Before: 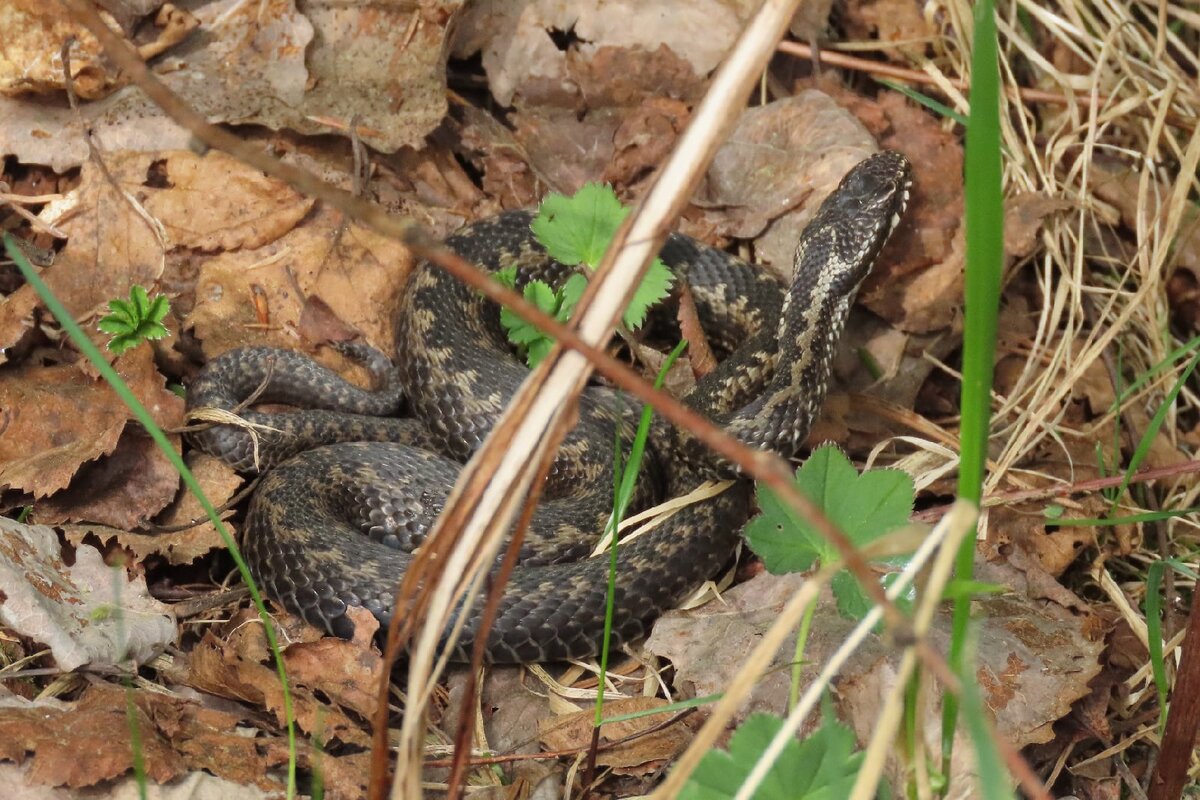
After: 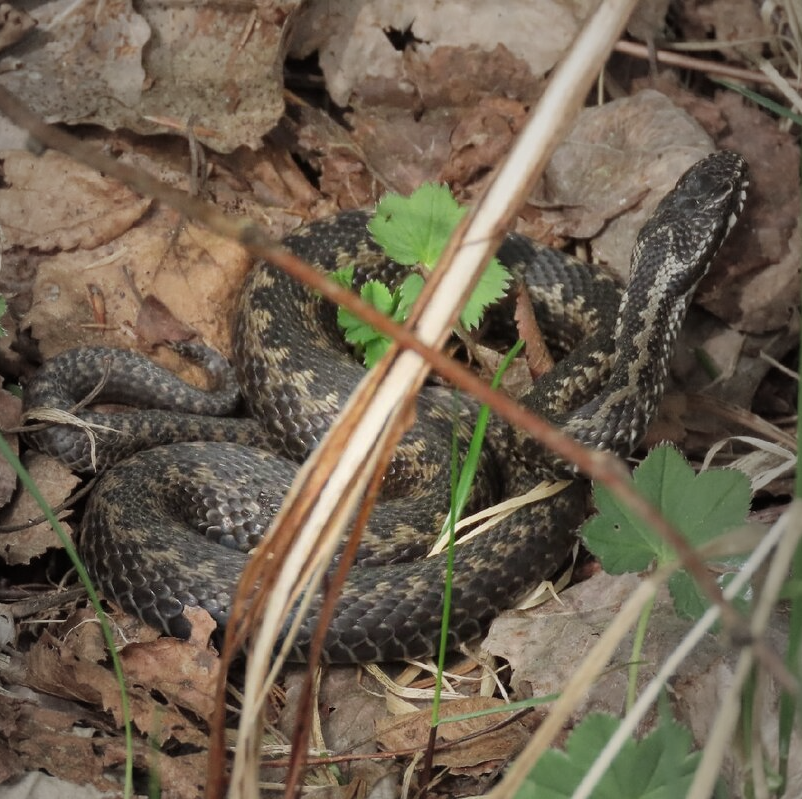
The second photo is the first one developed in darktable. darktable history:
base curve: curves: ch0 [(0, 0) (0.472, 0.508) (1, 1)], preserve colors none
vignetting: fall-off start 19.08%, fall-off radius 137.48%, center (-0.076, 0.07), width/height ratio 0.622, shape 0.598
crop and rotate: left 13.606%, right 19.517%
local contrast: mode bilateral grid, contrast 14, coarseness 35, detail 103%, midtone range 0.2
